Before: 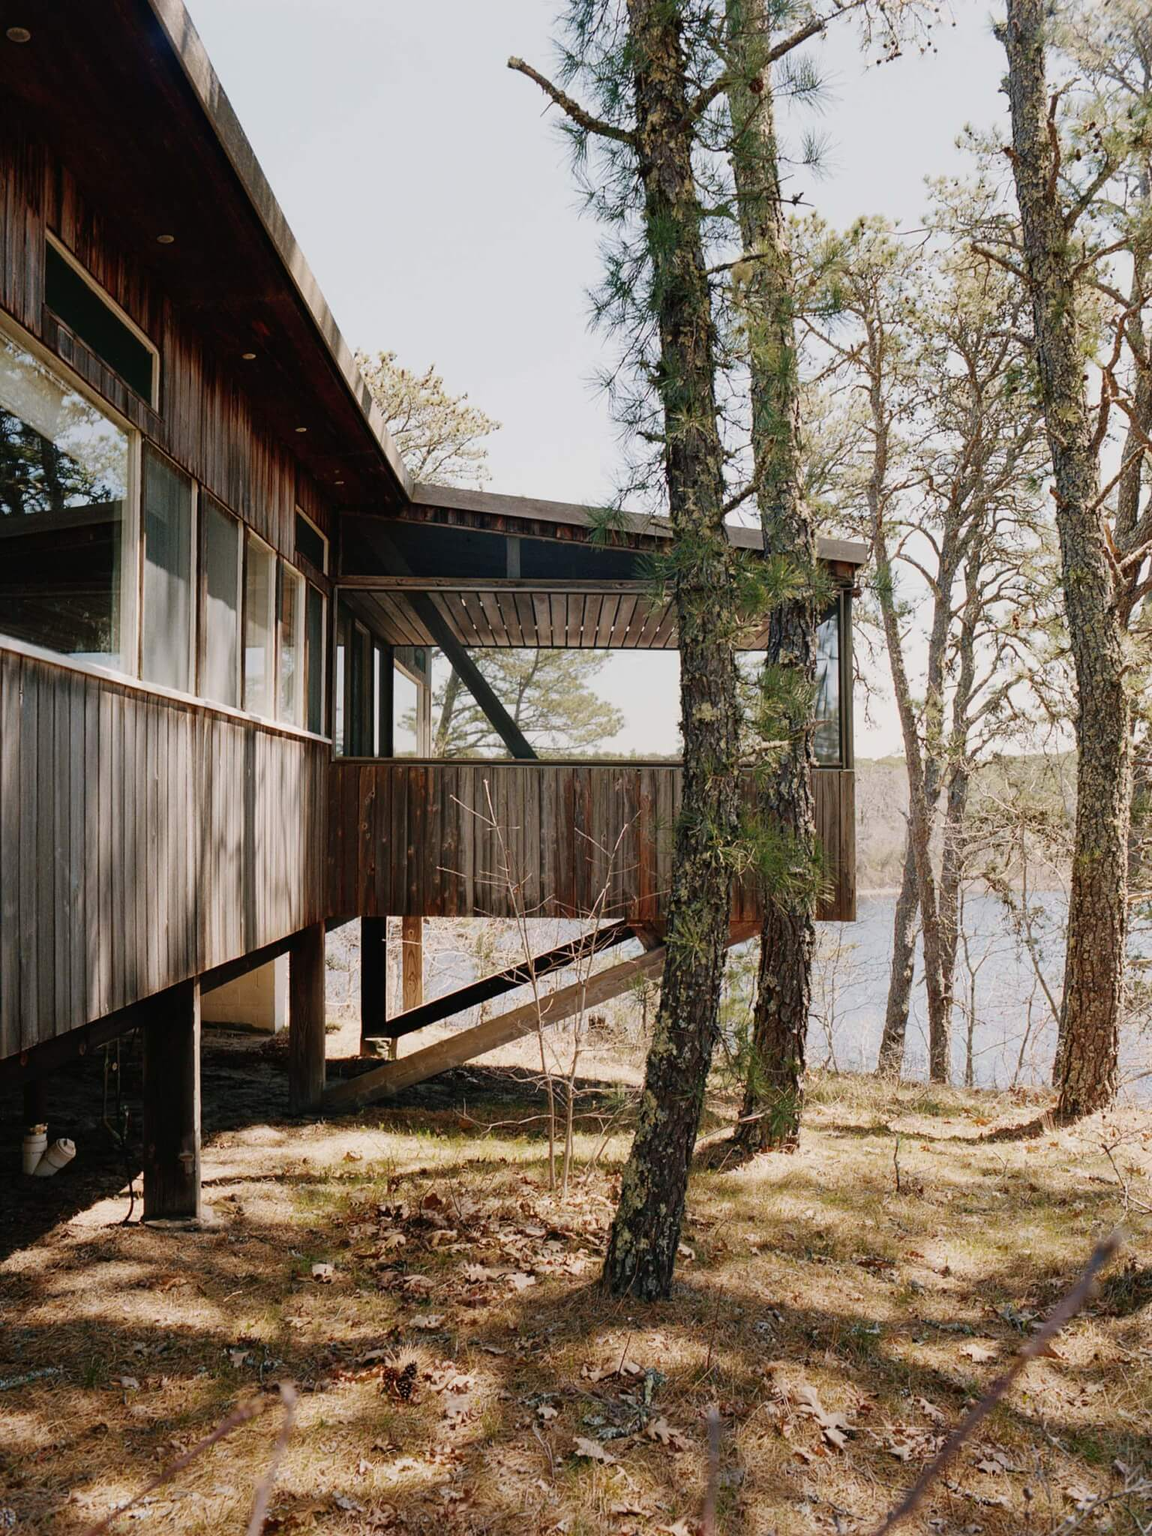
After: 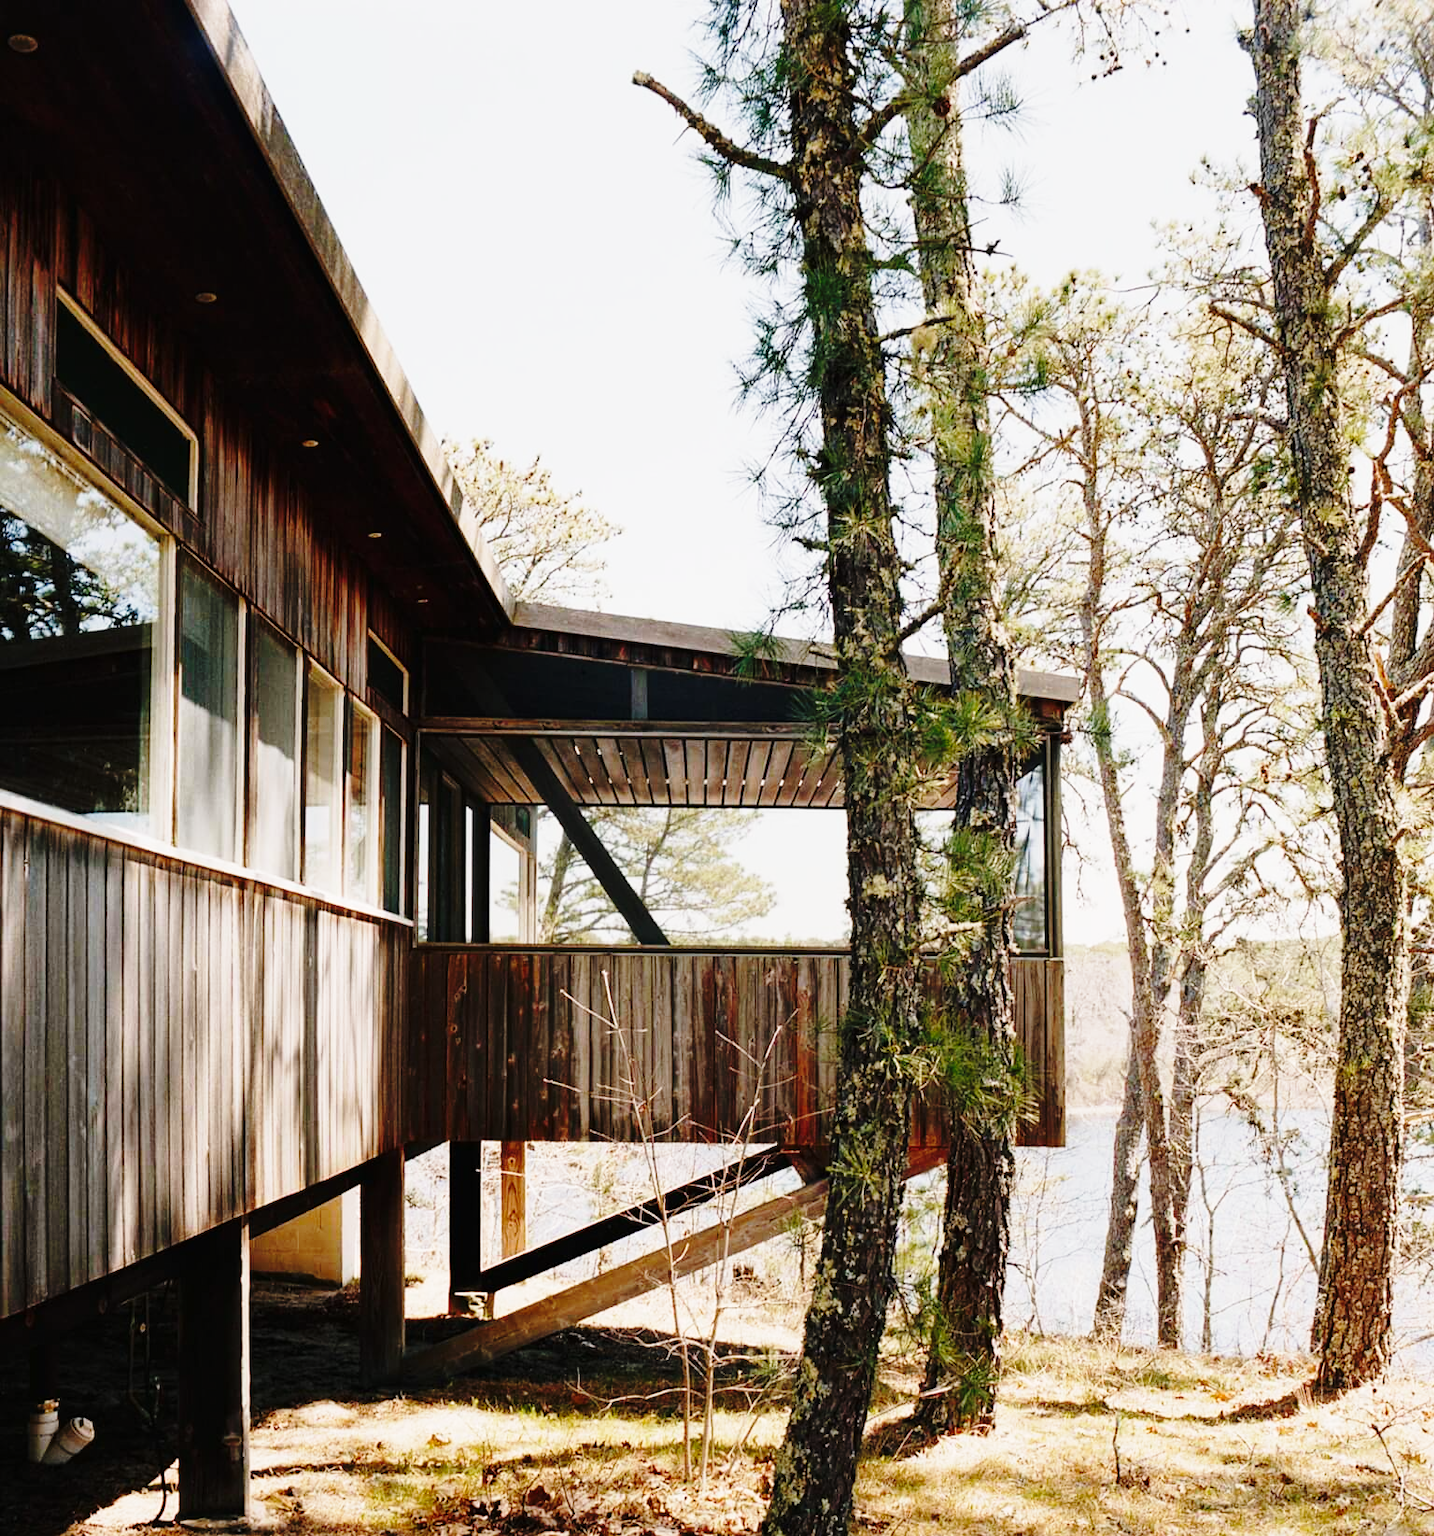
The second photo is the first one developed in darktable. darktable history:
base curve: curves: ch0 [(0, 0) (0.04, 0.03) (0.133, 0.232) (0.448, 0.748) (0.843, 0.968) (1, 1)], preserve colors none
crop: bottom 19.644%
